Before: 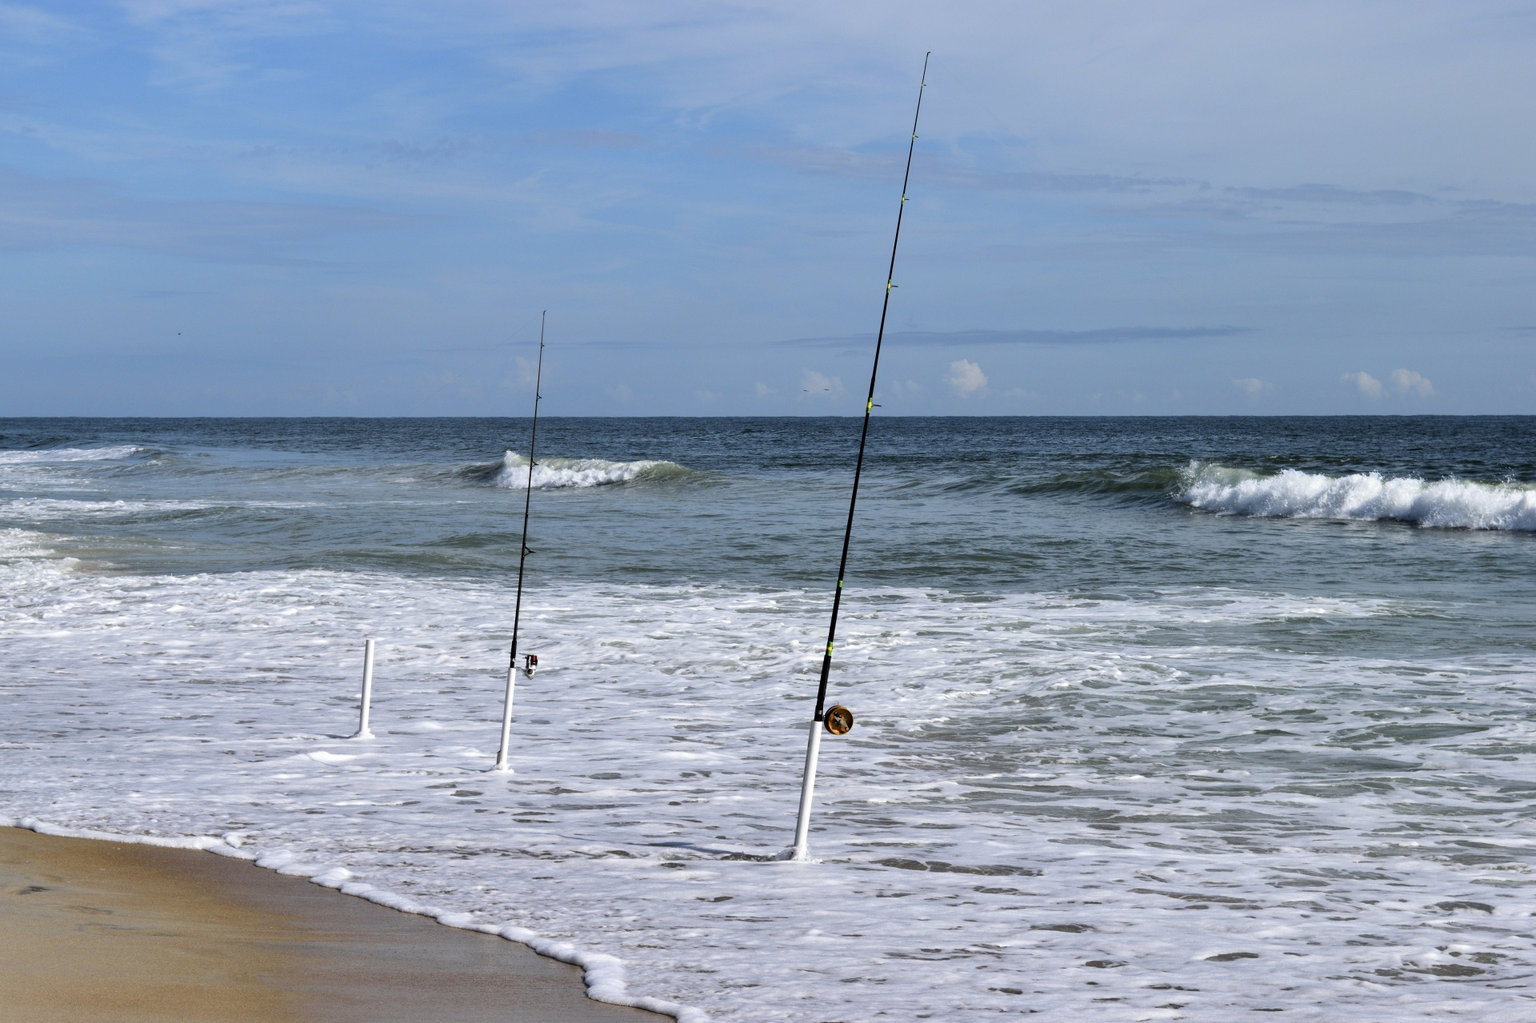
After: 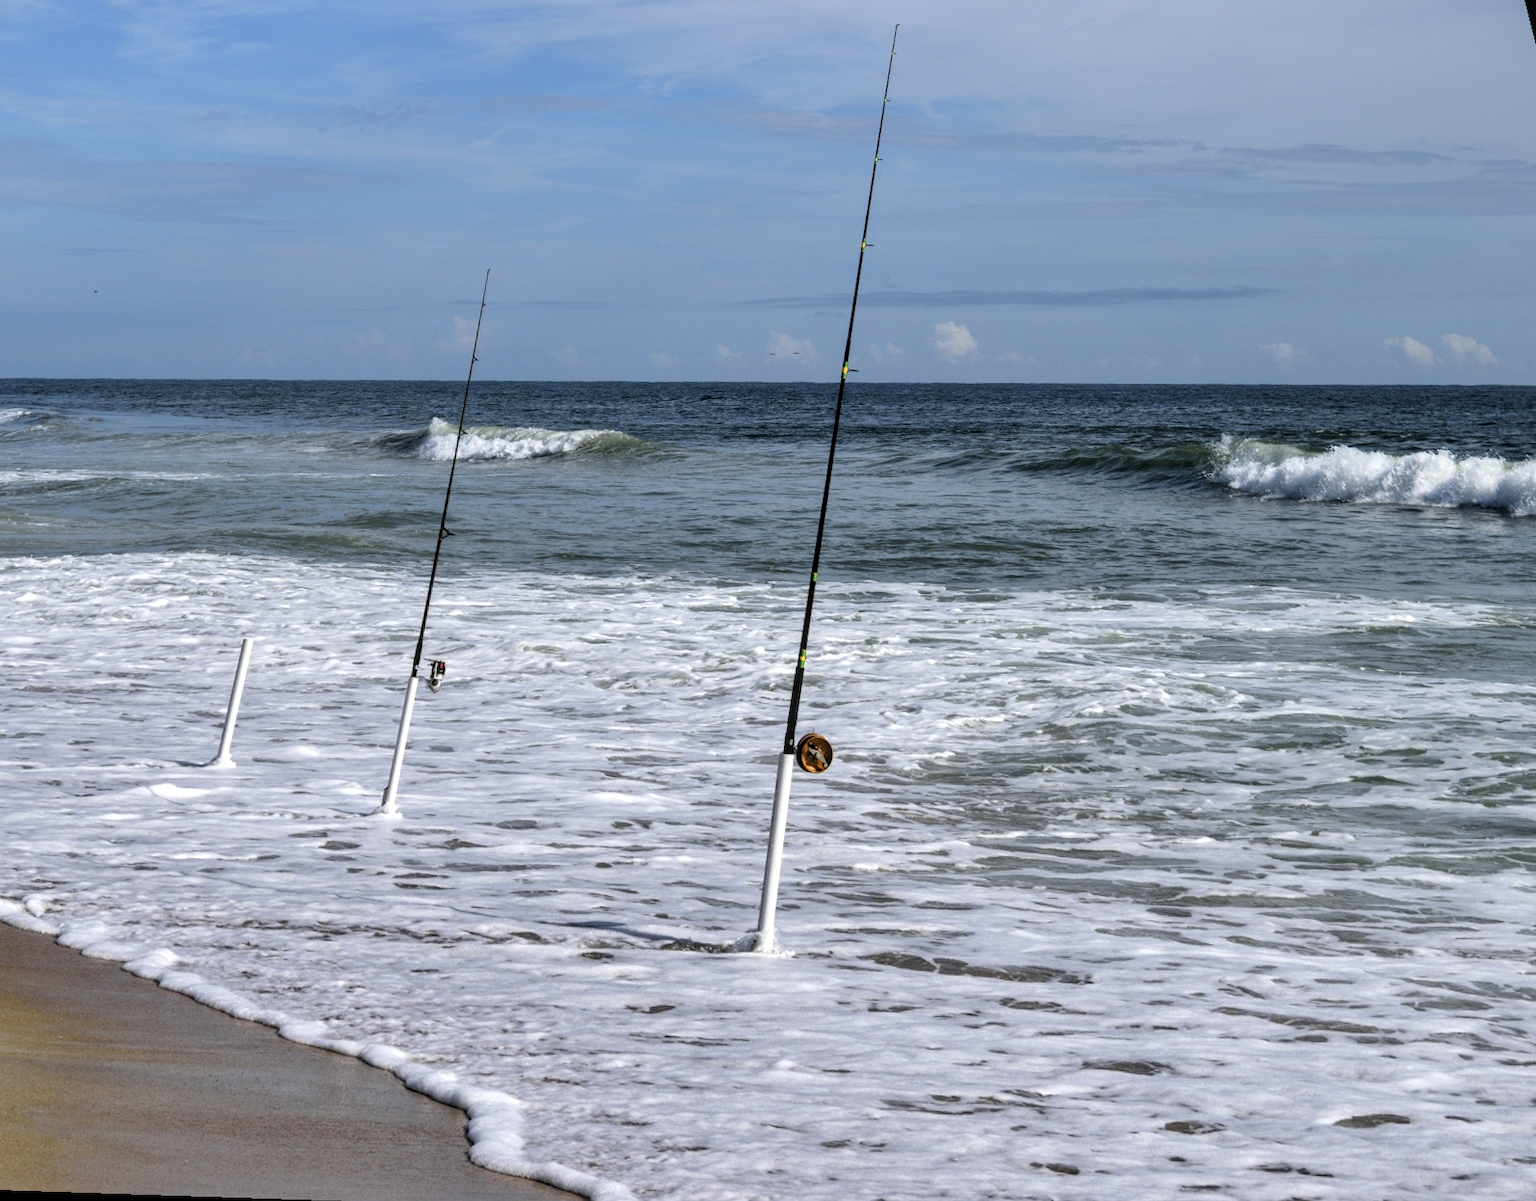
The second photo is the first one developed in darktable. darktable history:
rotate and perspective: rotation 0.72°, lens shift (vertical) -0.352, lens shift (horizontal) -0.051, crop left 0.152, crop right 0.859, crop top 0.019, crop bottom 0.964
local contrast: on, module defaults
